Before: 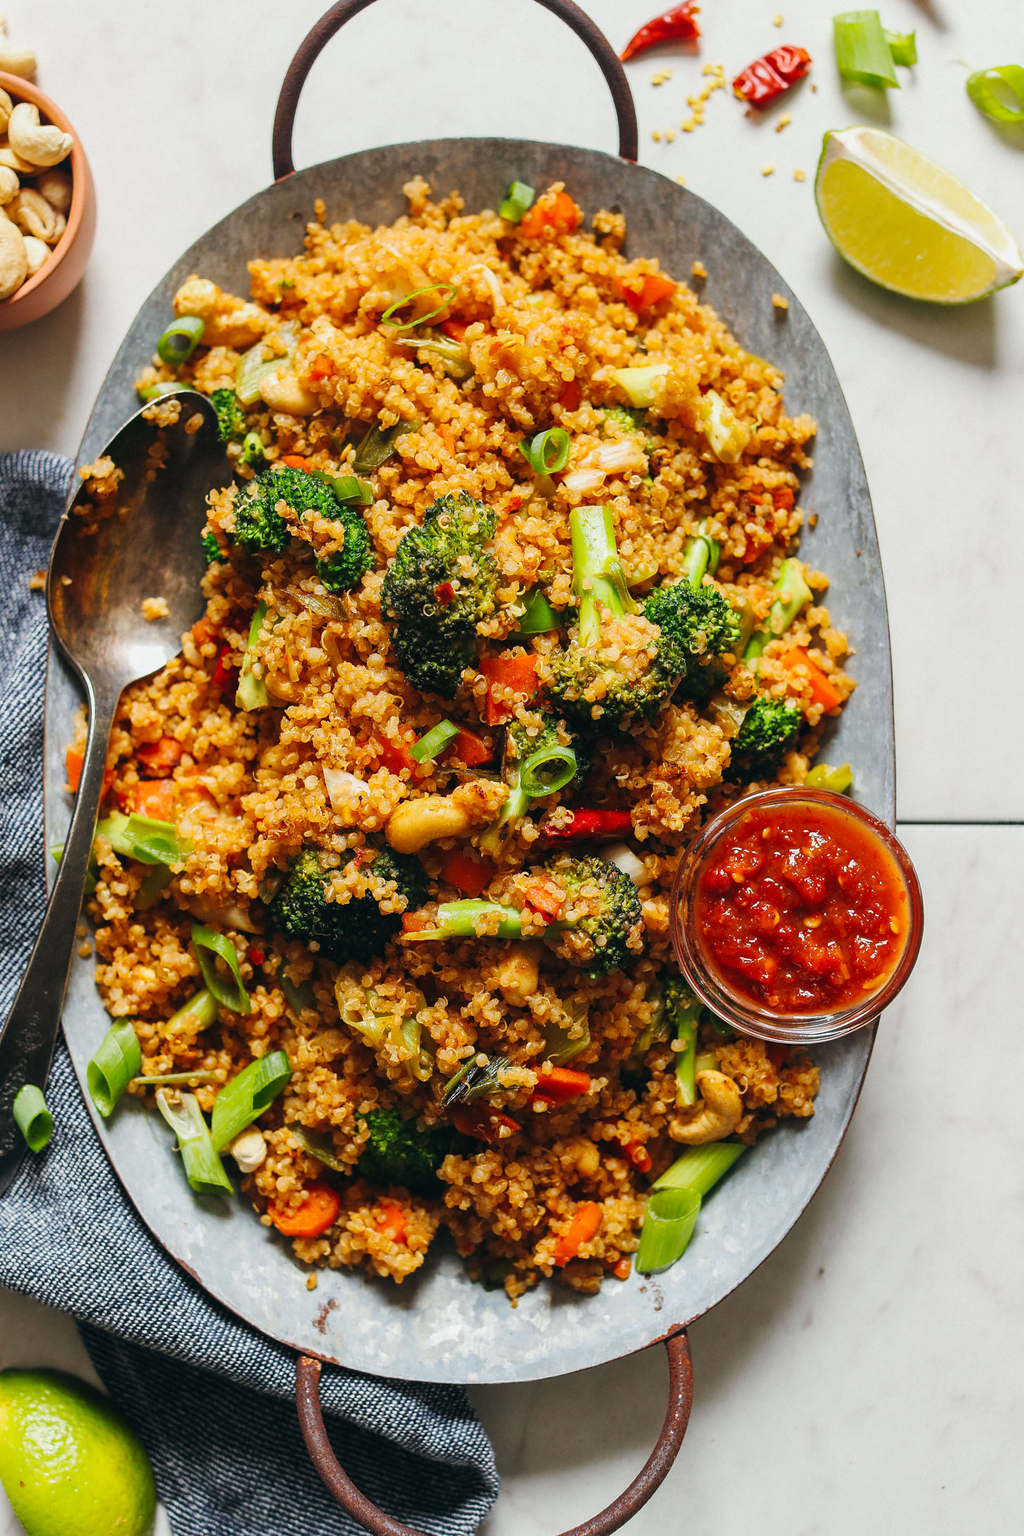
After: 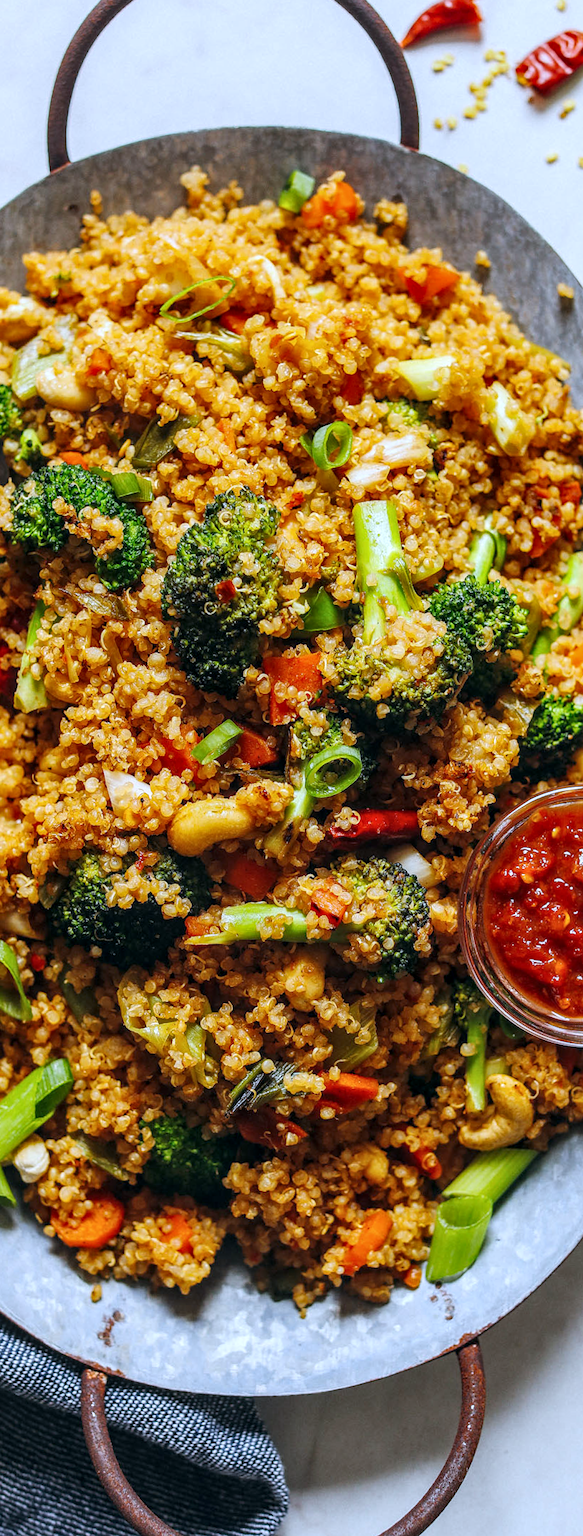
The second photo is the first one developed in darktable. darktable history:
local contrast: detail 130%
rotate and perspective: rotation -0.45°, automatic cropping original format, crop left 0.008, crop right 0.992, crop top 0.012, crop bottom 0.988
white balance: red 0.948, green 1.02, blue 1.176
crop: left 21.496%, right 22.254%
